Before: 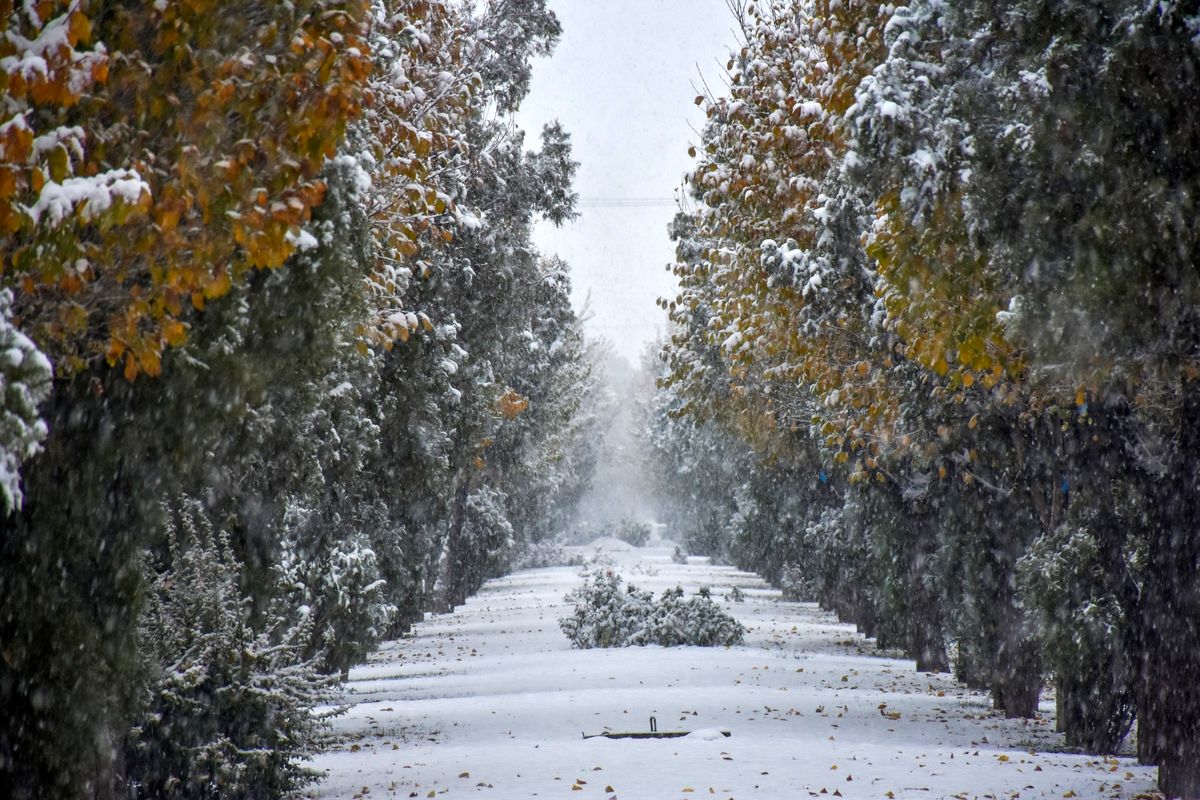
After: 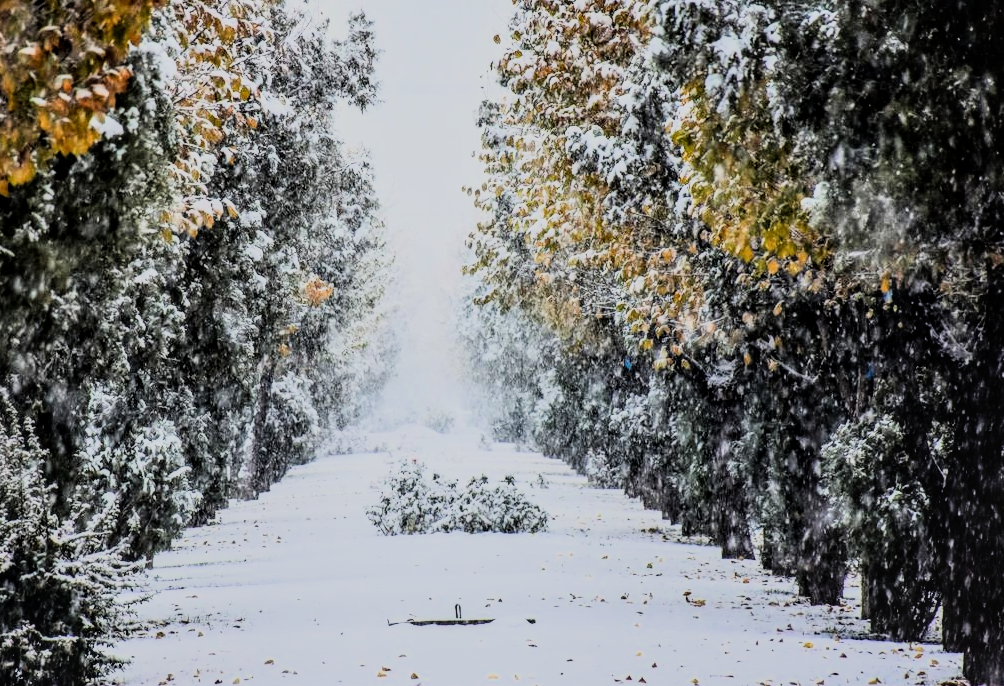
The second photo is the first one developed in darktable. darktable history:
crop: left 16.315%, top 14.246%
local contrast: on, module defaults
filmic rgb: black relative exposure -16 EV, white relative exposure 4.97 EV, hardness 6.25
rgb curve: curves: ch0 [(0, 0) (0.21, 0.15) (0.24, 0.21) (0.5, 0.75) (0.75, 0.96) (0.89, 0.99) (1, 1)]; ch1 [(0, 0.02) (0.21, 0.13) (0.25, 0.2) (0.5, 0.67) (0.75, 0.9) (0.89, 0.97) (1, 1)]; ch2 [(0, 0.02) (0.21, 0.13) (0.25, 0.2) (0.5, 0.67) (0.75, 0.9) (0.89, 0.97) (1, 1)], compensate middle gray true
